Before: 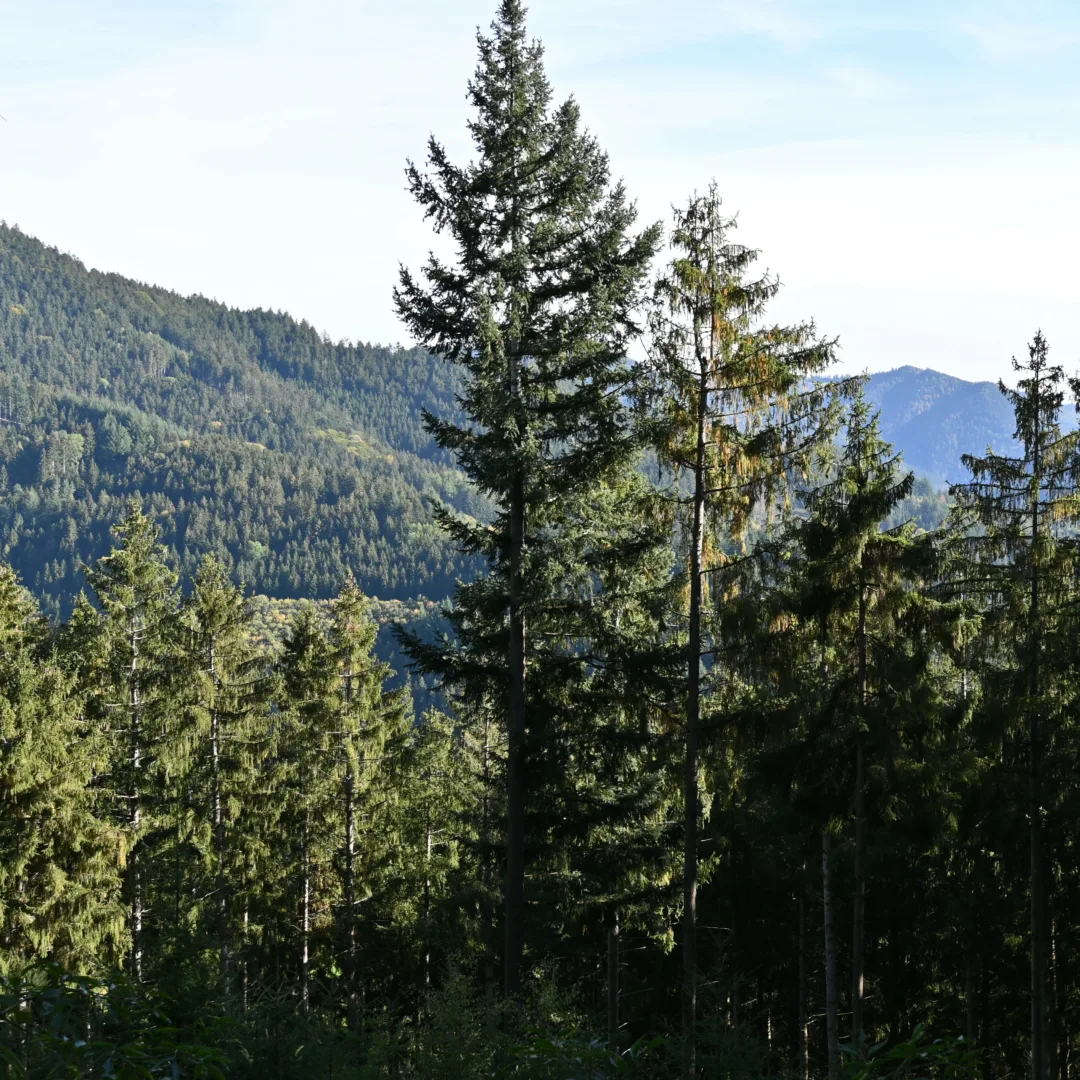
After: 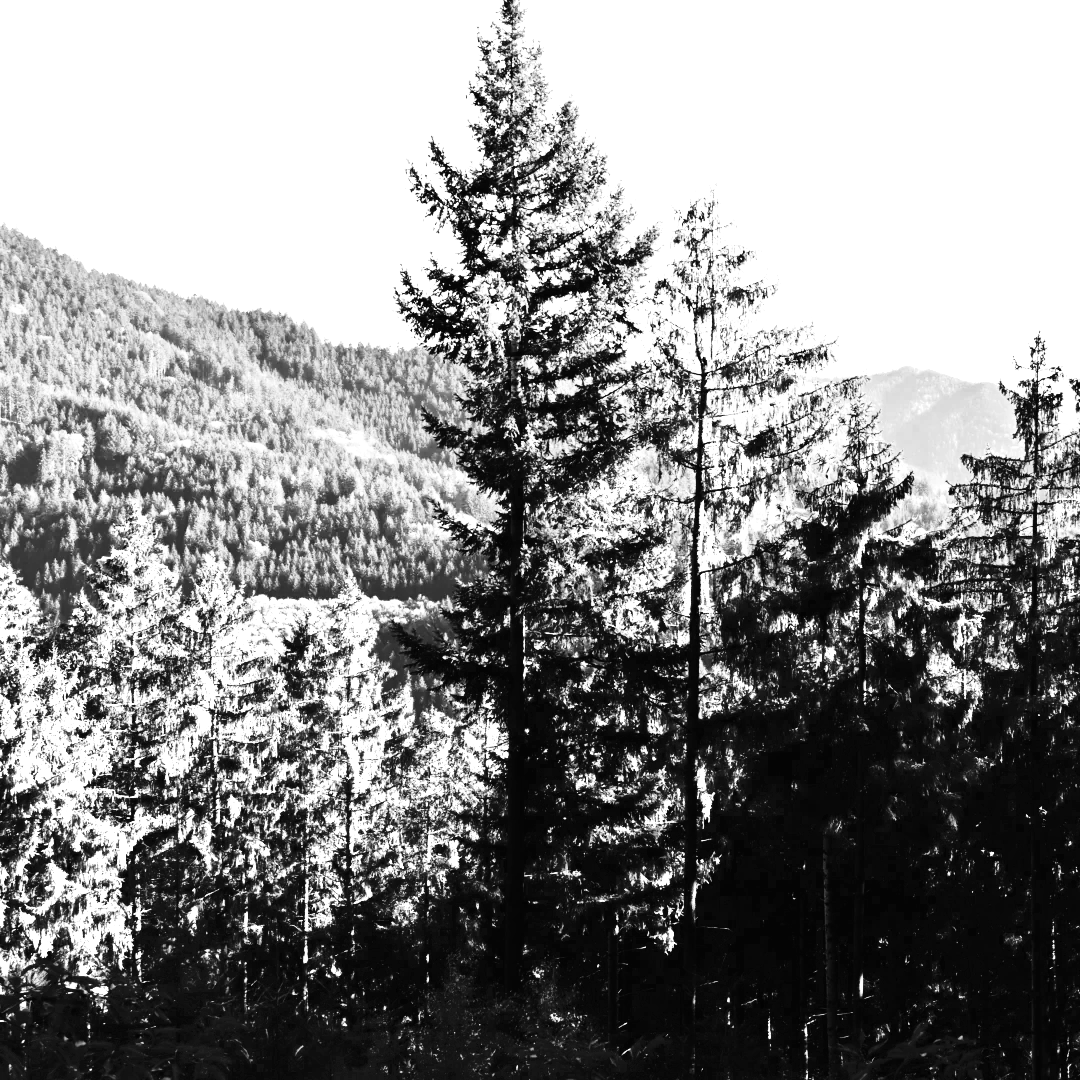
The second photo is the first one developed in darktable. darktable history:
exposure: exposure 0.607 EV, compensate highlight preservation false
color zones: curves: ch0 [(0.002, 0.593) (0.143, 0.417) (0.285, 0.541) (0.455, 0.289) (0.608, 0.327) (0.727, 0.283) (0.869, 0.571) (1, 0.603)]; ch1 [(0, 0) (0.143, 0) (0.286, 0) (0.429, 0) (0.571, 0) (0.714, 0) (0.857, 0)]
base curve: curves: ch0 [(0, 0) (0.028, 0.03) (0.121, 0.232) (0.46, 0.748) (0.859, 0.968) (1, 1)], preserve colors none
contrast brightness saturation: contrast 0.224, brightness -0.192, saturation 0.232
color balance rgb: shadows lift › chroma 3.053%, shadows lift › hue 278.1°, linear chroma grading › global chroma 15.189%, perceptual saturation grading › global saturation 35.117%, perceptual saturation grading › highlights -29.814%, perceptual saturation grading › shadows 35.493%, perceptual brilliance grading › global brilliance 19.487%
velvia: strength 39.57%
